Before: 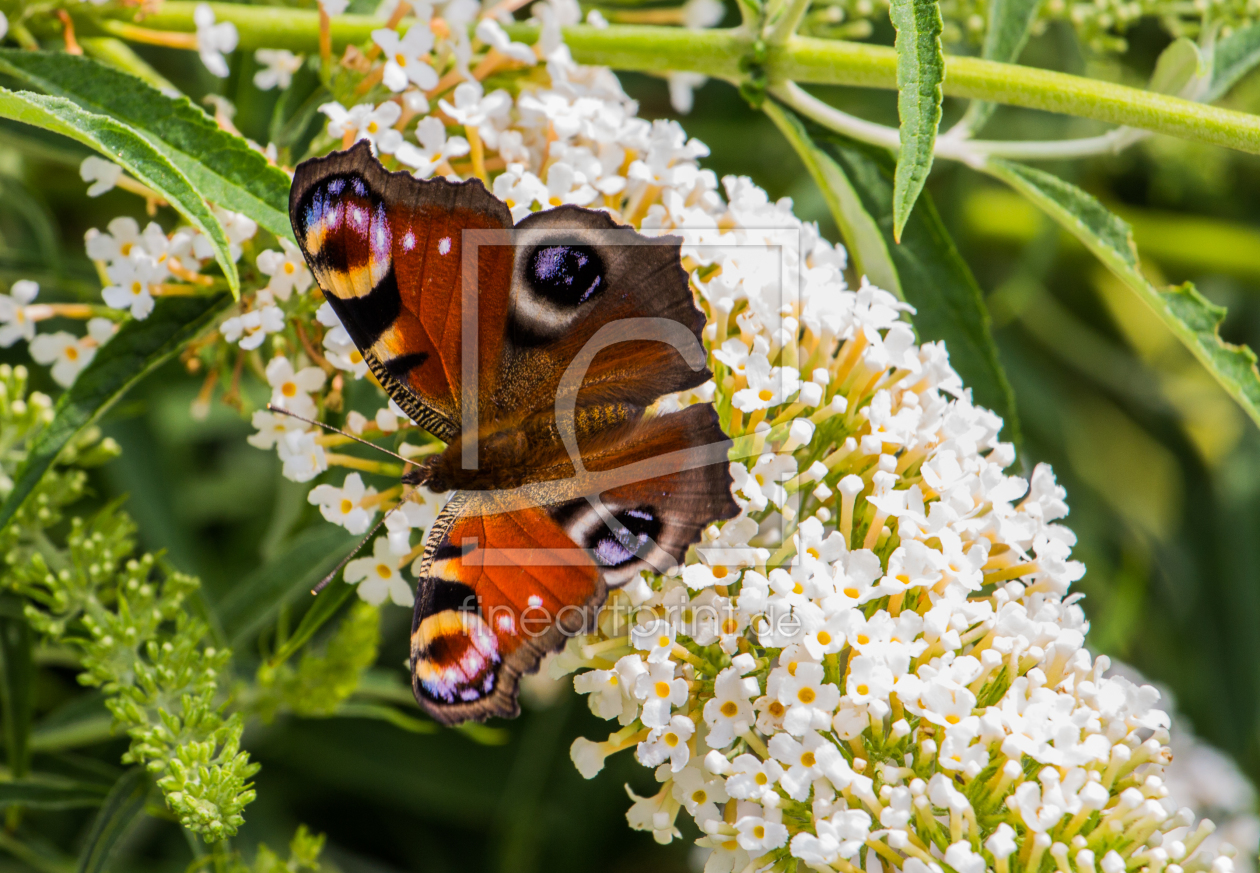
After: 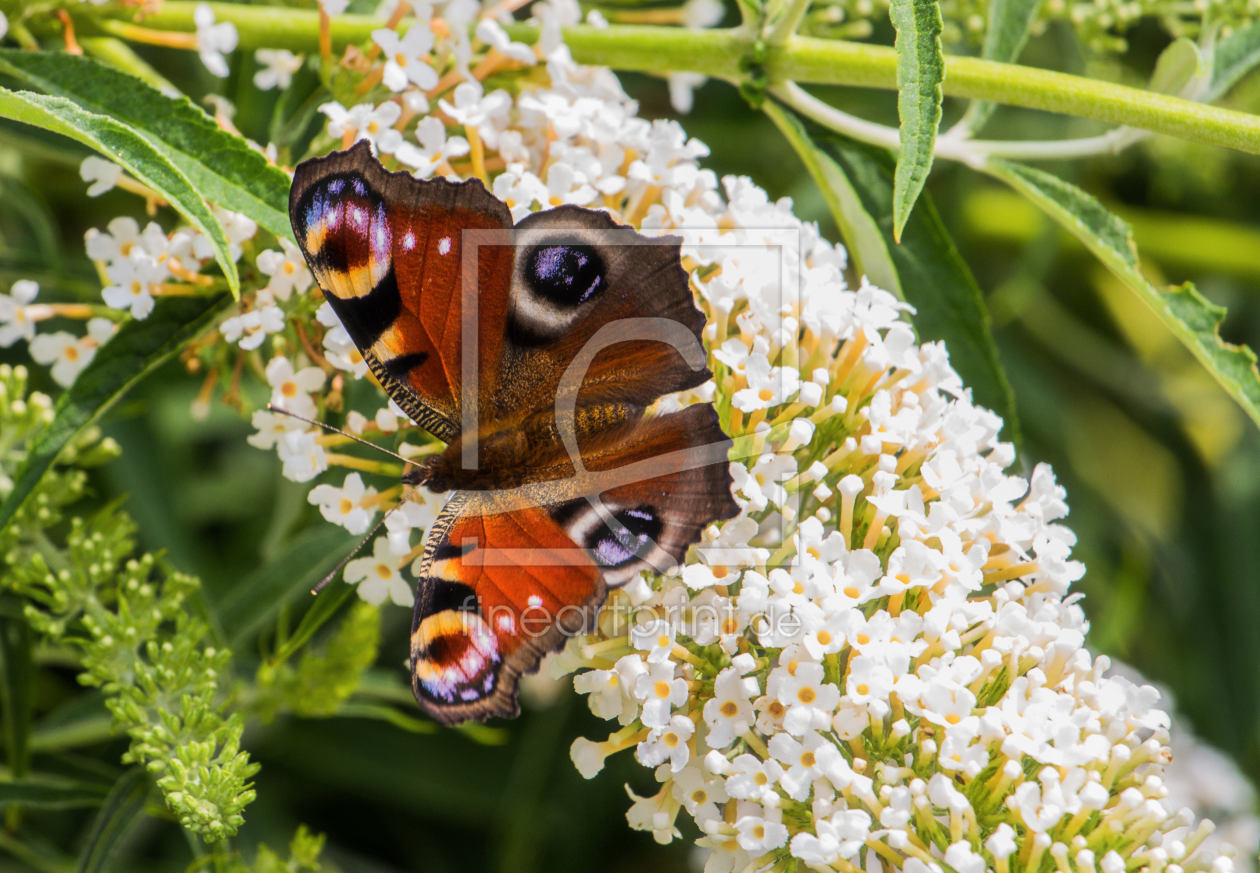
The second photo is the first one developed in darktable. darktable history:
haze removal: strength -0.097, compatibility mode true, adaptive false
